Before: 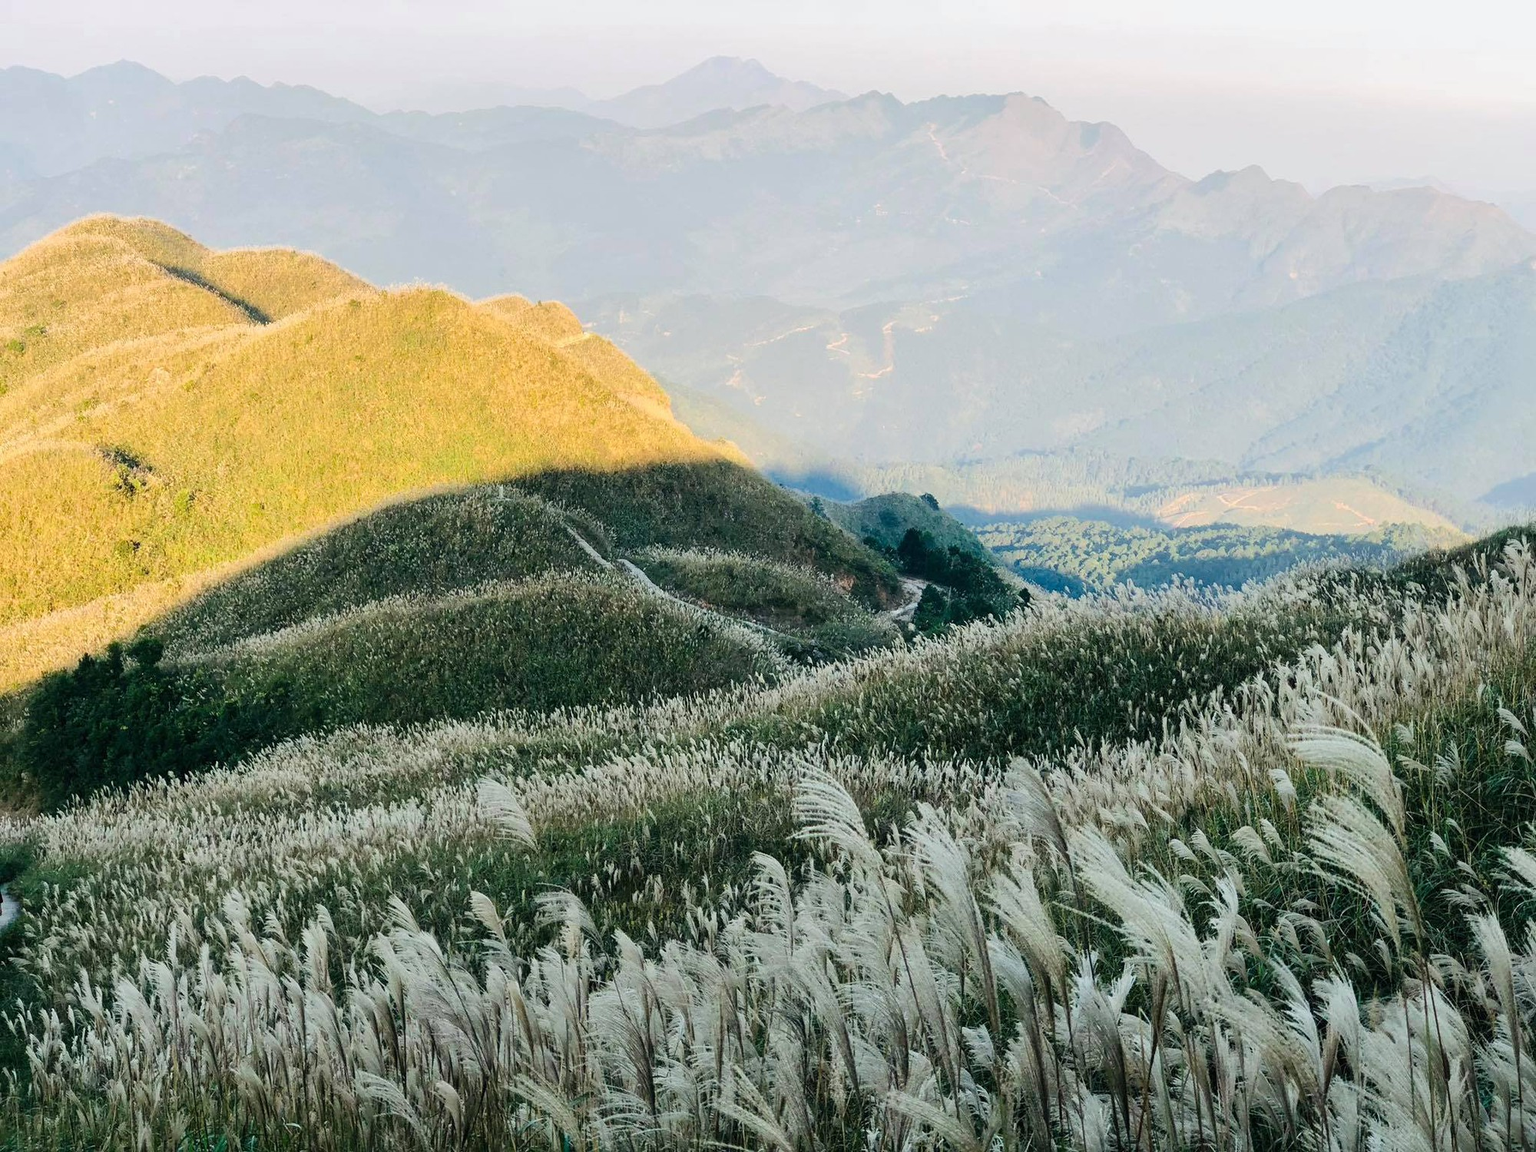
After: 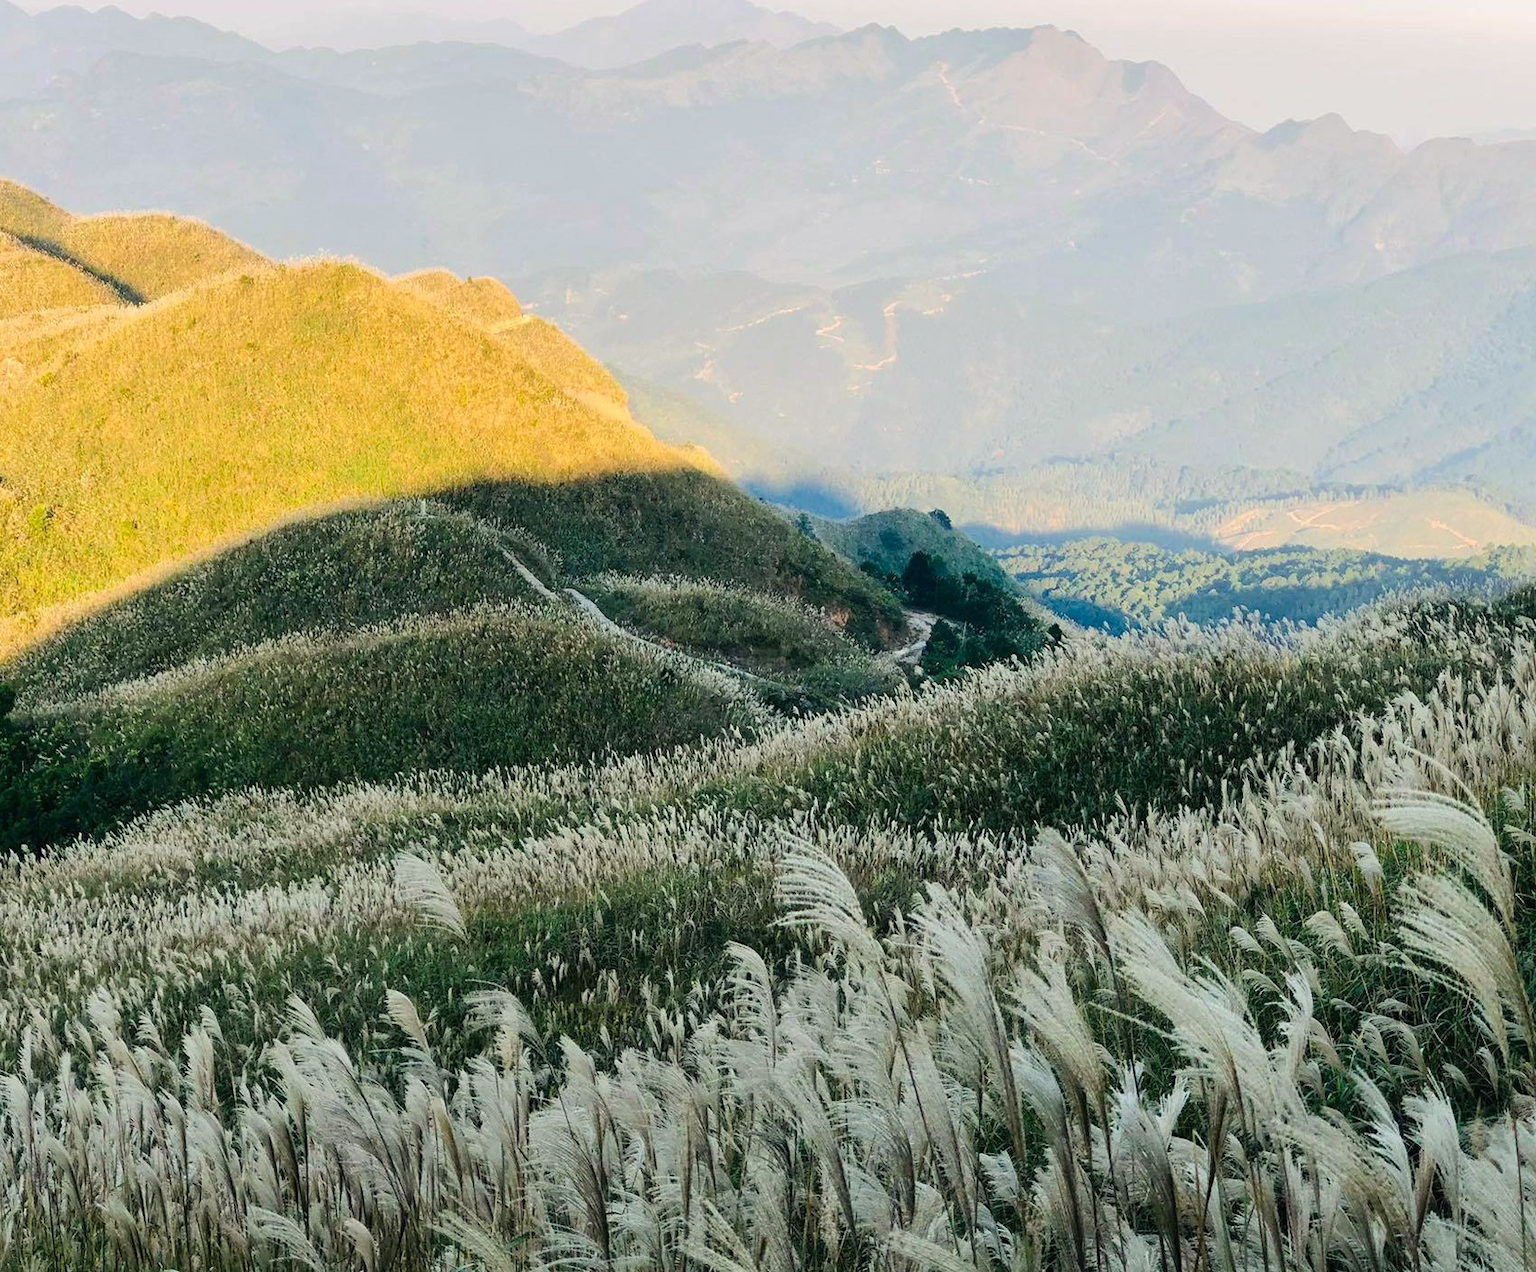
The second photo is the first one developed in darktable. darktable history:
crop: left 9.807%, top 6.259%, right 7.334%, bottom 2.177%
color correction: highlights a* 0.816, highlights b* 2.78, saturation 1.1
